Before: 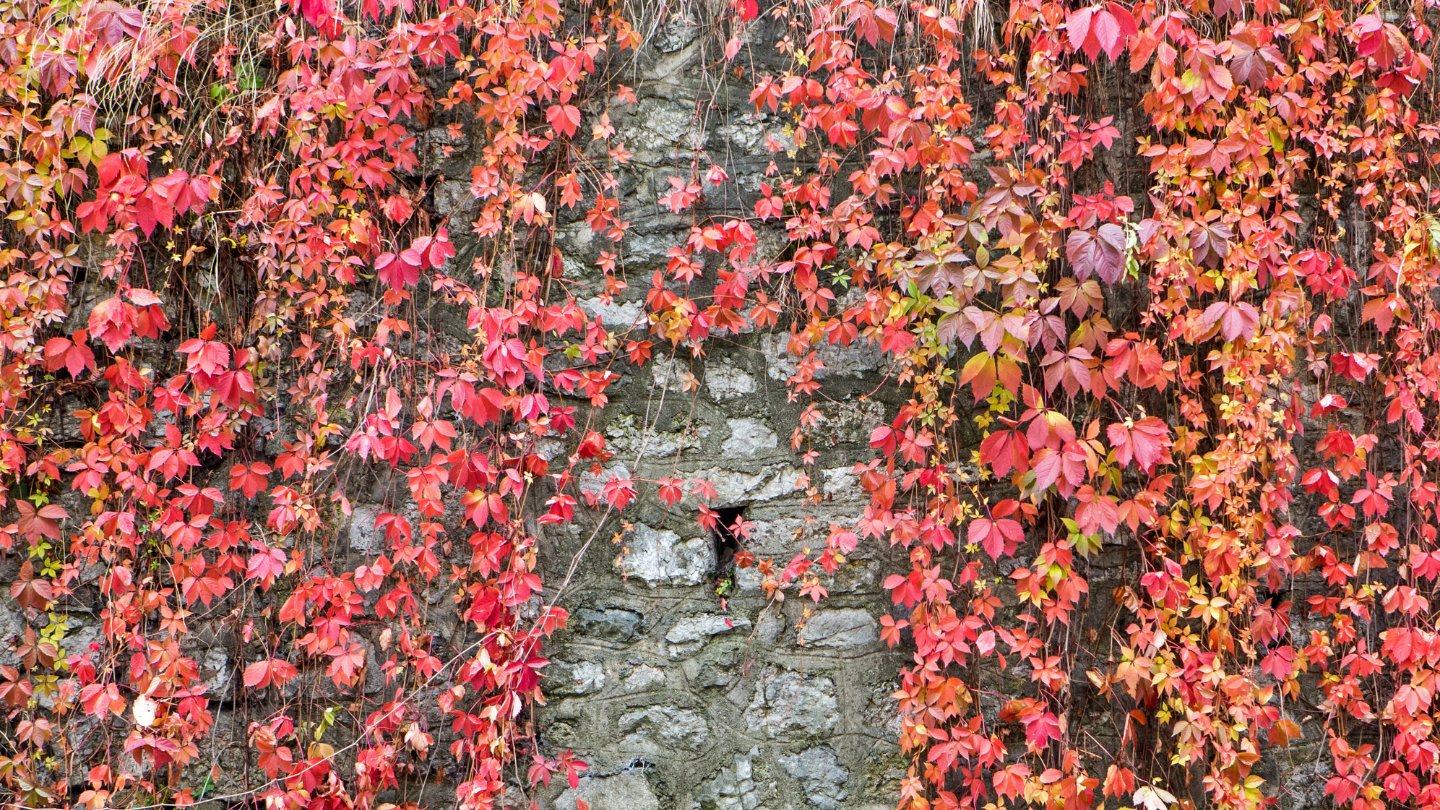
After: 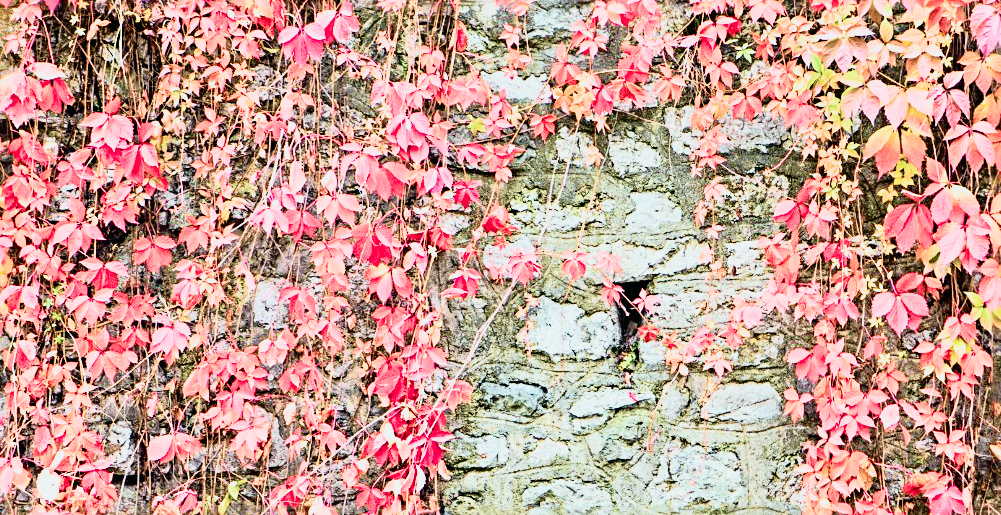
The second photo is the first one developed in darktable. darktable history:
exposure: black level correction 0, exposure 1.443 EV, compensate exposure bias true, compensate highlight preservation false
crop: left 6.672%, top 27.954%, right 23.757%, bottom 8.369%
filmic rgb: black relative exposure -8.01 EV, white relative exposure 3.81 EV, threshold 5.99 EV, hardness 4.33, enable highlight reconstruction true
tone curve: curves: ch0 [(0, 0.008) (0.081, 0.044) (0.177, 0.123) (0.283, 0.253) (0.416, 0.449) (0.495, 0.524) (0.661, 0.756) (0.796, 0.859) (1, 0.951)]; ch1 [(0, 0) (0.161, 0.092) (0.35, 0.33) (0.392, 0.392) (0.427, 0.426) (0.479, 0.472) (0.505, 0.5) (0.521, 0.524) (0.567, 0.556) (0.583, 0.588) (0.625, 0.627) (0.678, 0.733) (1, 1)]; ch2 [(0, 0) (0.346, 0.362) (0.404, 0.427) (0.502, 0.499) (0.531, 0.523) (0.544, 0.561) (0.58, 0.59) (0.629, 0.642) (0.717, 0.678) (1, 1)], color space Lab, independent channels, preserve colors none
local contrast: mode bilateral grid, contrast 15, coarseness 36, detail 105%, midtone range 0.2
velvia: on, module defaults
sharpen: radius 3.958
